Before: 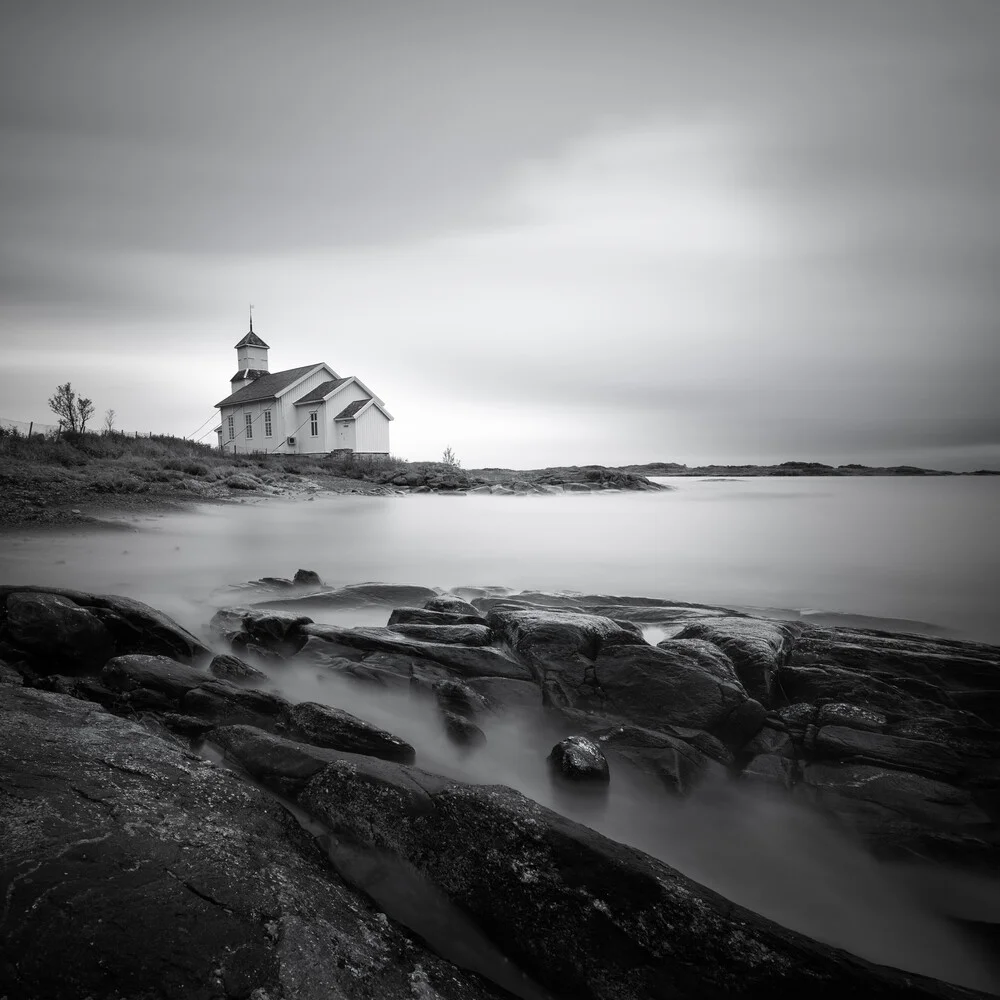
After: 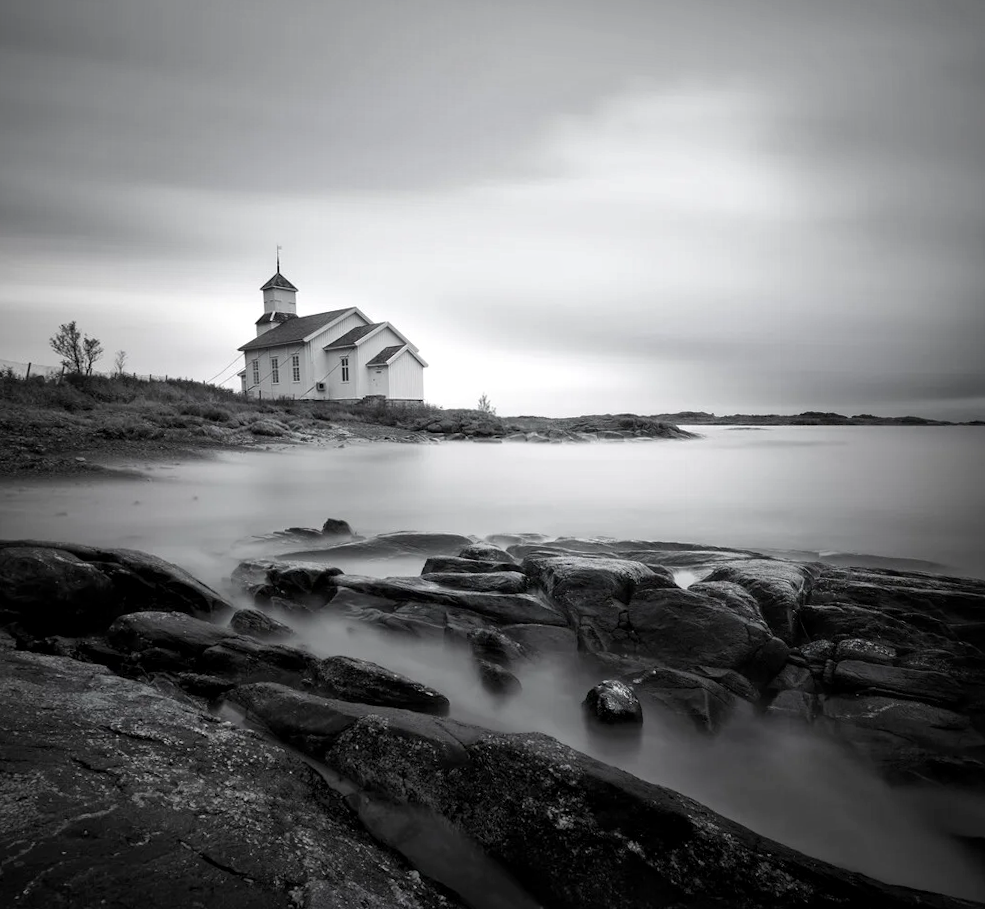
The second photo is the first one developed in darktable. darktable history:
local contrast: mode bilateral grid, contrast 20, coarseness 50, detail 132%, midtone range 0.2
rotate and perspective: rotation -0.013°, lens shift (vertical) -0.027, lens shift (horizontal) 0.178, crop left 0.016, crop right 0.989, crop top 0.082, crop bottom 0.918
